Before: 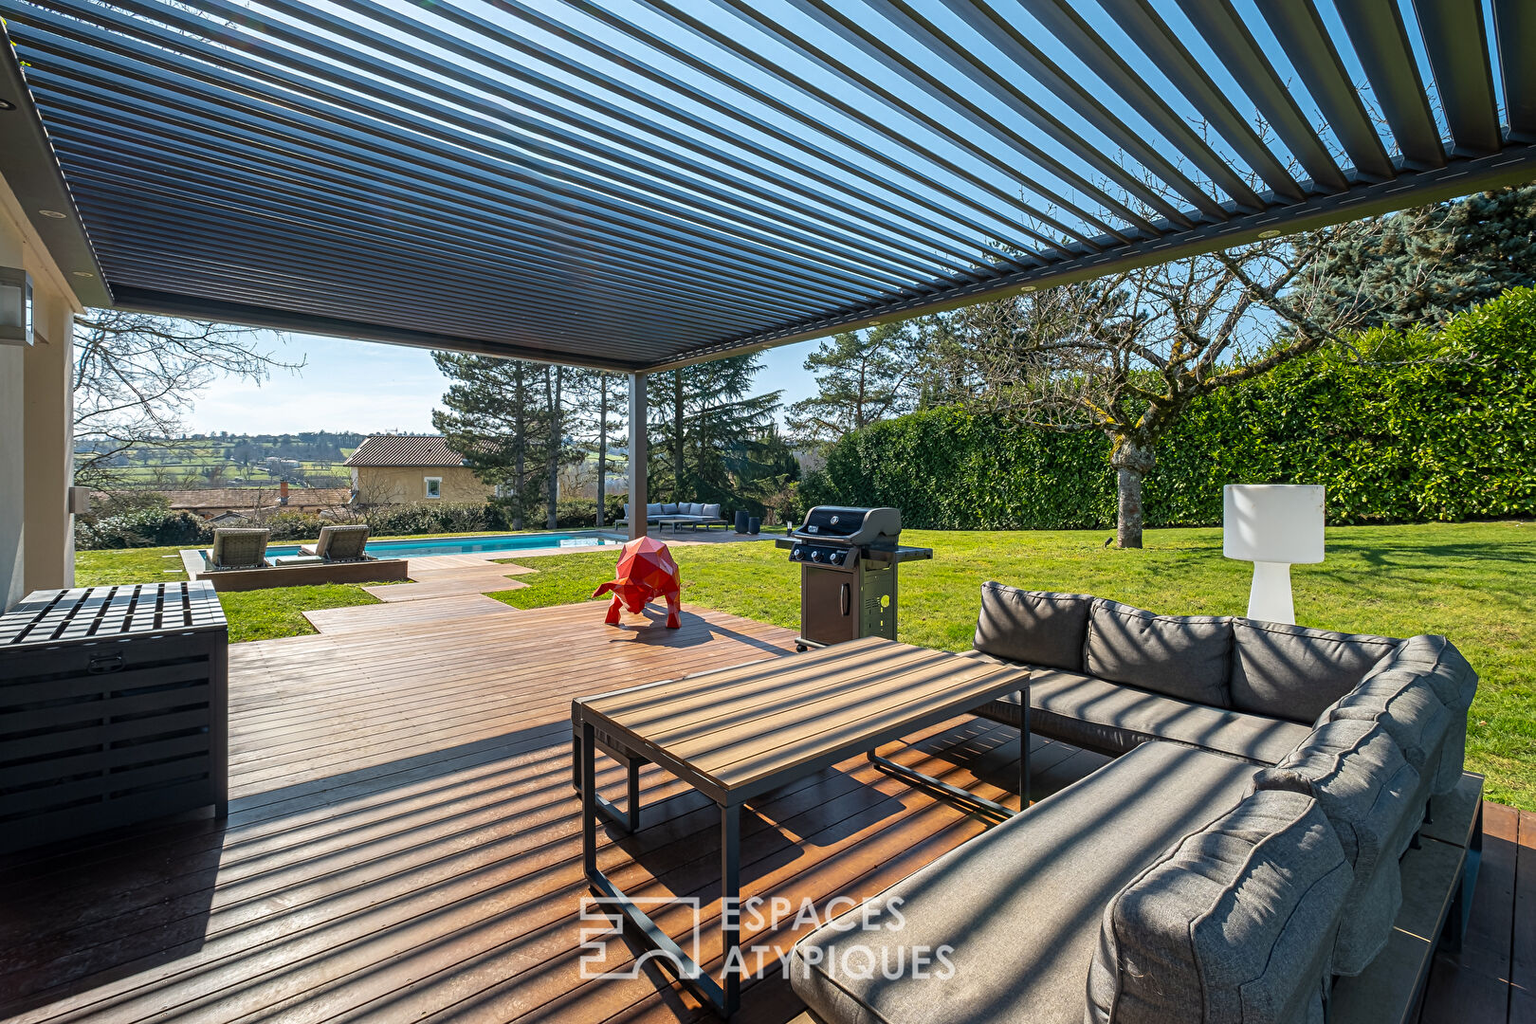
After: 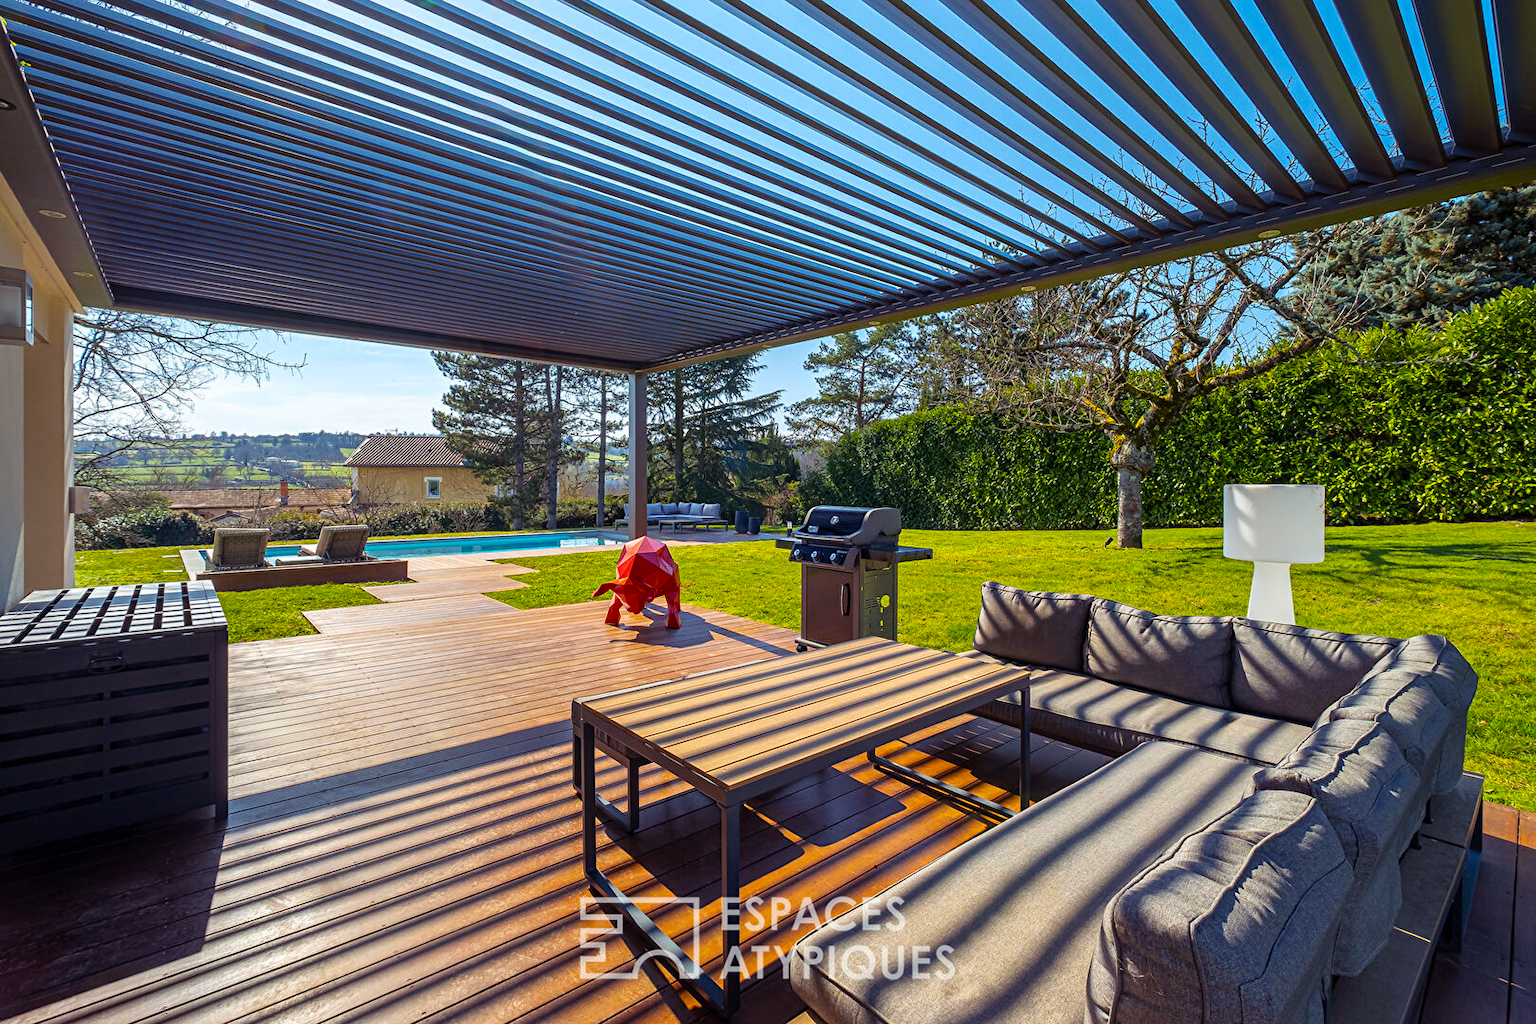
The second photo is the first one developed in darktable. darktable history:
color balance rgb: shadows lift › chroma 6.491%, shadows lift › hue 303.89°, perceptual saturation grading › global saturation 36.445%, global vibrance 14.496%
